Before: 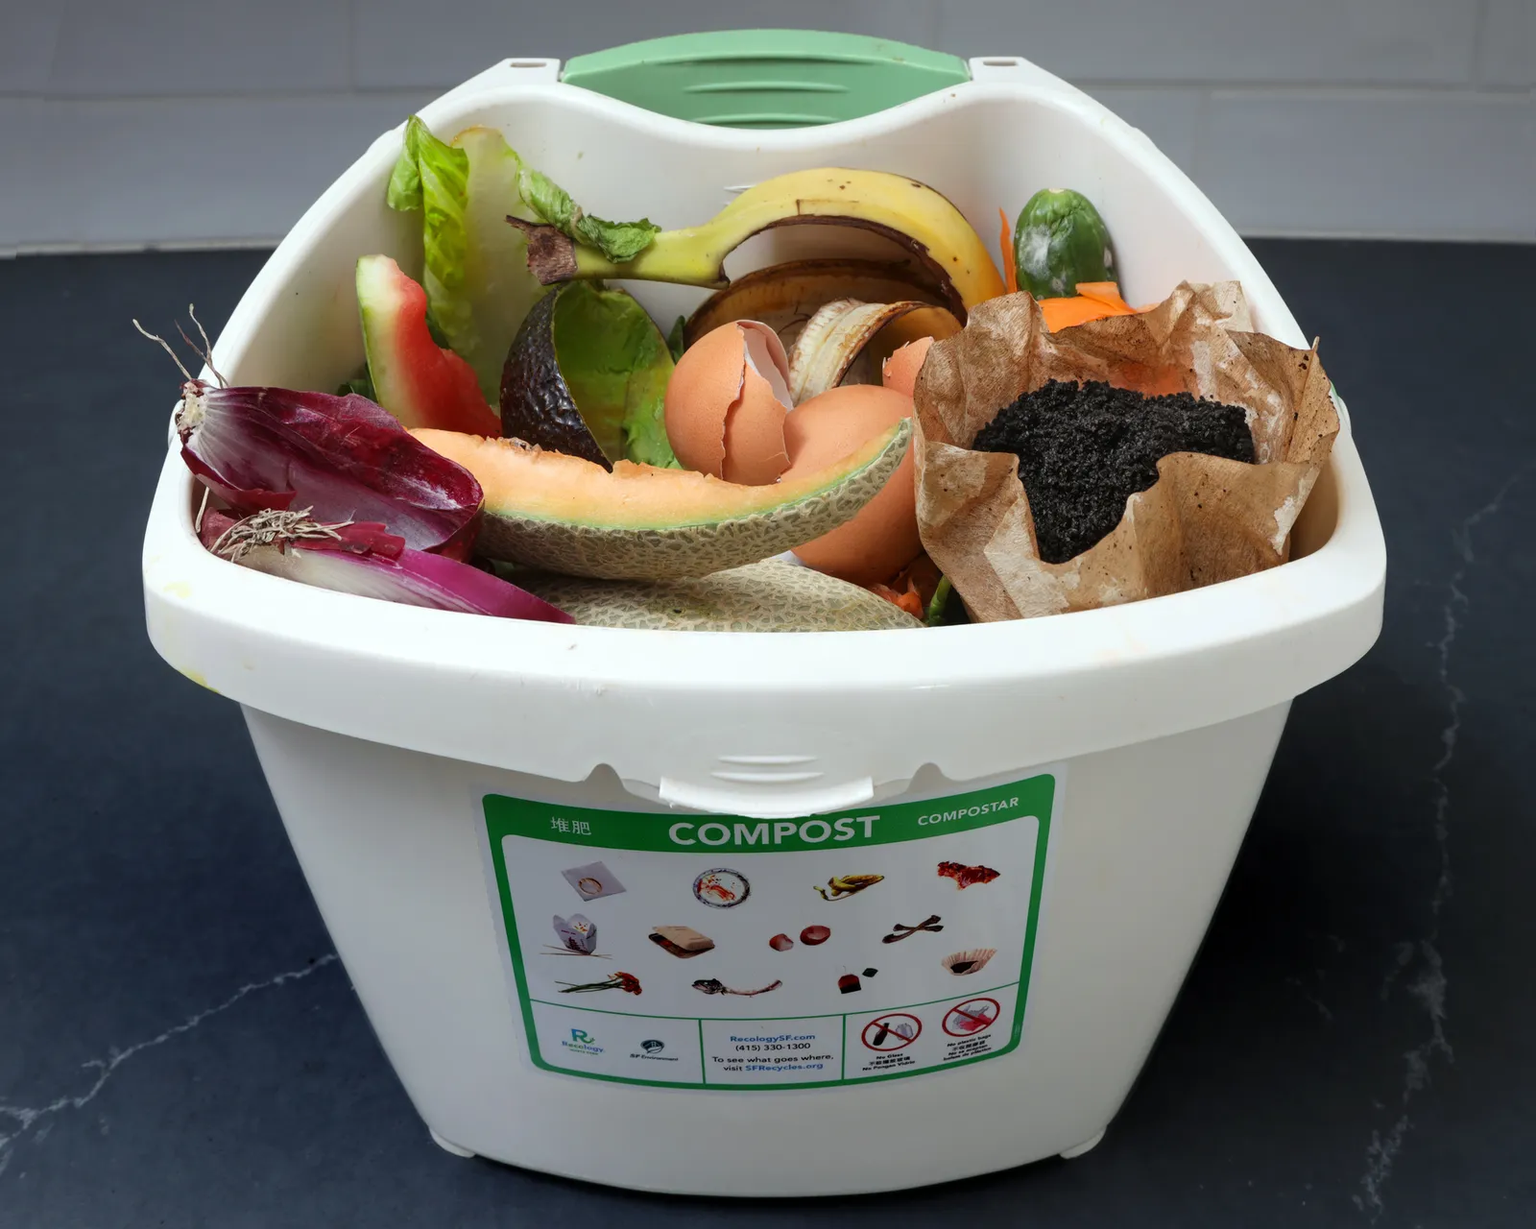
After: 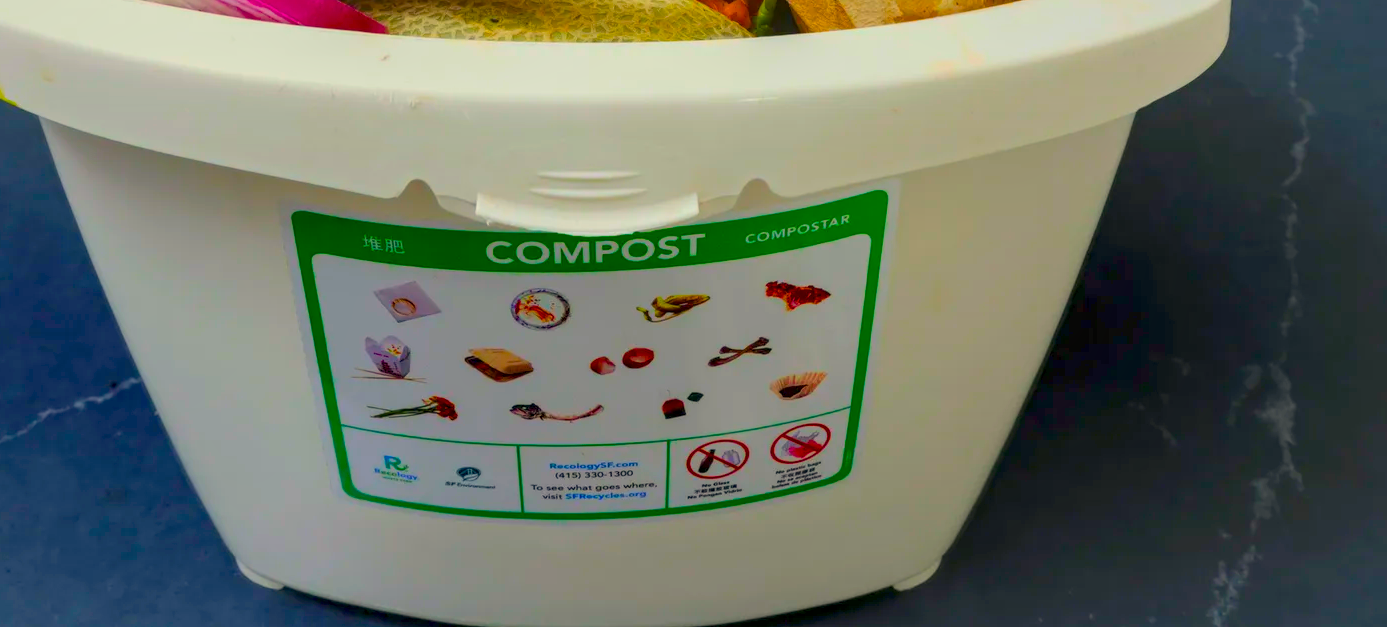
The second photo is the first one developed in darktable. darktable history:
crop and rotate: left 13.259%, top 48.137%, bottom 2.865%
color balance rgb: highlights gain › chroma 0.258%, highlights gain › hue 331.8°, linear chroma grading › shadows 16.668%, linear chroma grading › highlights 60.691%, linear chroma grading › global chroma 49.739%, perceptual saturation grading › global saturation 19.281%, global vibrance 24.523%, contrast -25.398%
color correction: highlights a* 1.38, highlights b* 17.4
exposure: exposure 0.178 EV, compensate highlight preservation false
local contrast: on, module defaults
